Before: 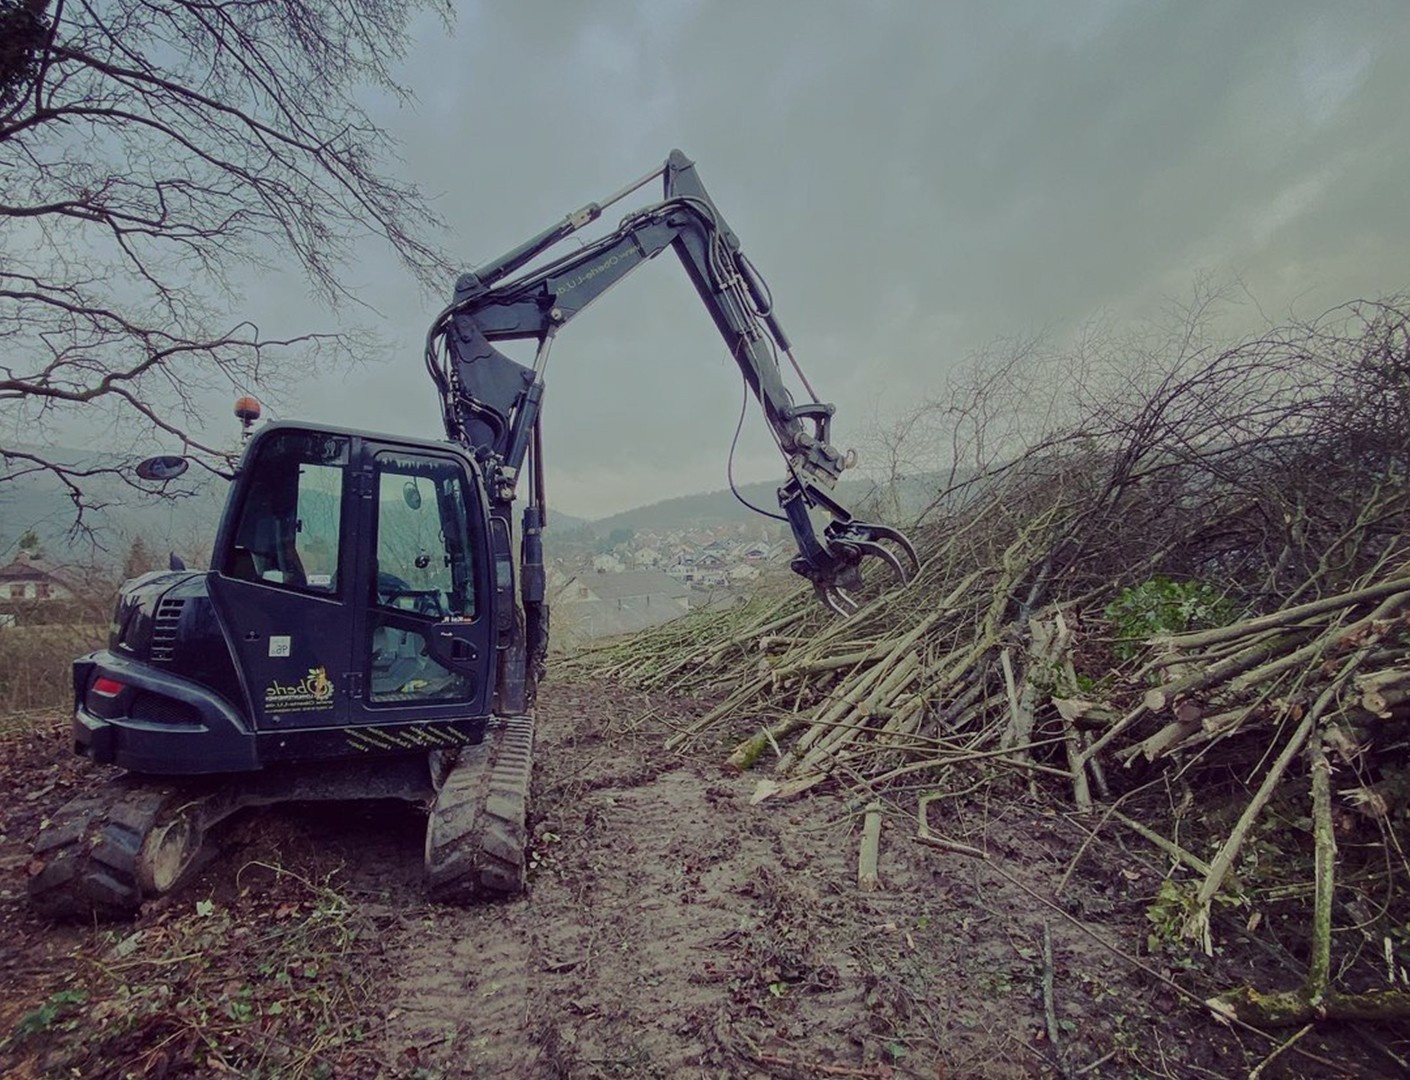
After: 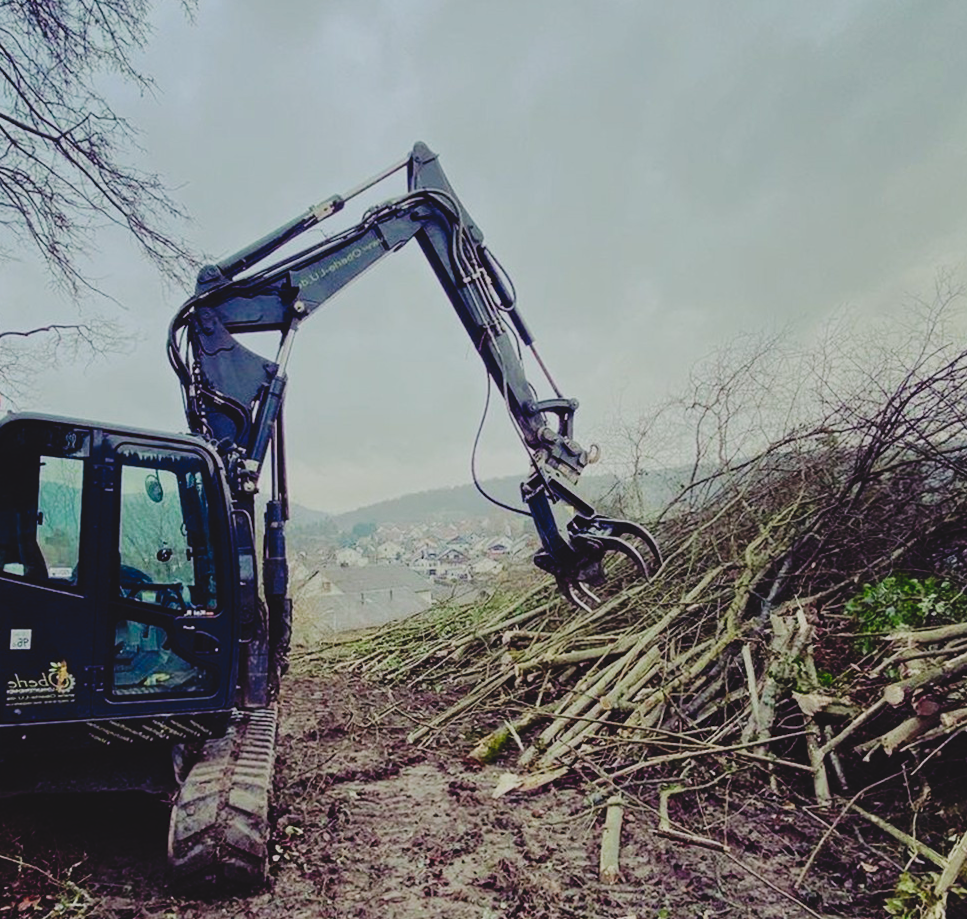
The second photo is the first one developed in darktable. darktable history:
crop: left 18.479%, right 12.2%, bottom 13.971%
rotate and perspective: rotation 0.174°, lens shift (vertical) 0.013, lens shift (horizontal) 0.019, shear 0.001, automatic cropping original format, crop left 0.007, crop right 0.991, crop top 0.016, crop bottom 0.997
tone curve: curves: ch0 [(0, 0) (0.003, 0.075) (0.011, 0.079) (0.025, 0.079) (0.044, 0.082) (0.069, 0.085) (0.1, 0.089) (0.136, 0.096) (0.177, 0.105) (0.224, 0.14) (0.277, 0.202) (0.335, 0.304) (0.399, 0.417) (0.468, 0.521) (0.543, 0.636) (0.623, 0.726) (0.709, 0.801) (0.801, 0.878) (0.898, 0.927) (1, 1)], preserve colors none
